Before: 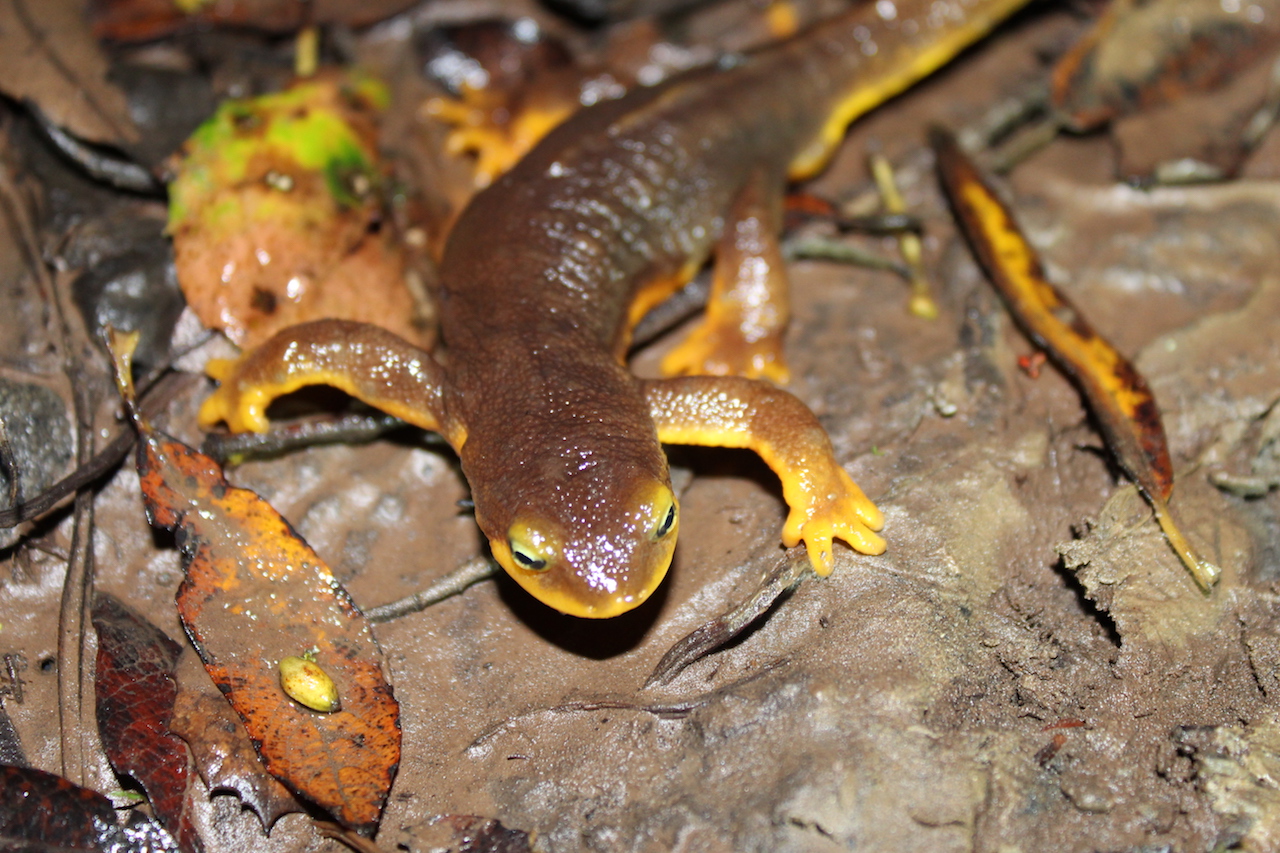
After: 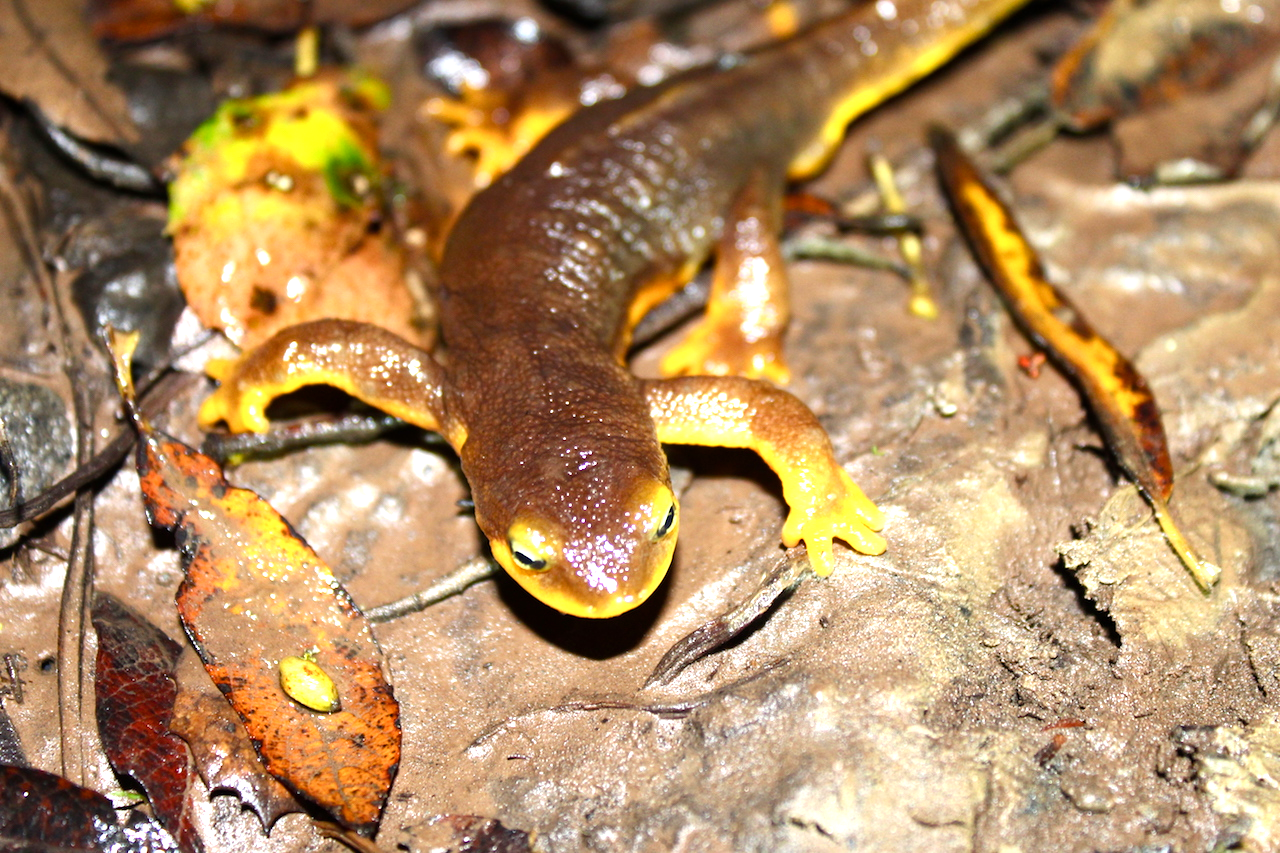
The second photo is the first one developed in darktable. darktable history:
exposure: exposure 0.6 EV, compensate highlight preservation false
color balance rgb: shadows lift › luminance -20%, power › hue 72.24°, highlights gain › luminance 15%, global offset › hue 171.6°, perceptual saturation grading › highlights -15%, perceptual saturation grading › shadows 25%, global vibrance 35%, contrast 10%
